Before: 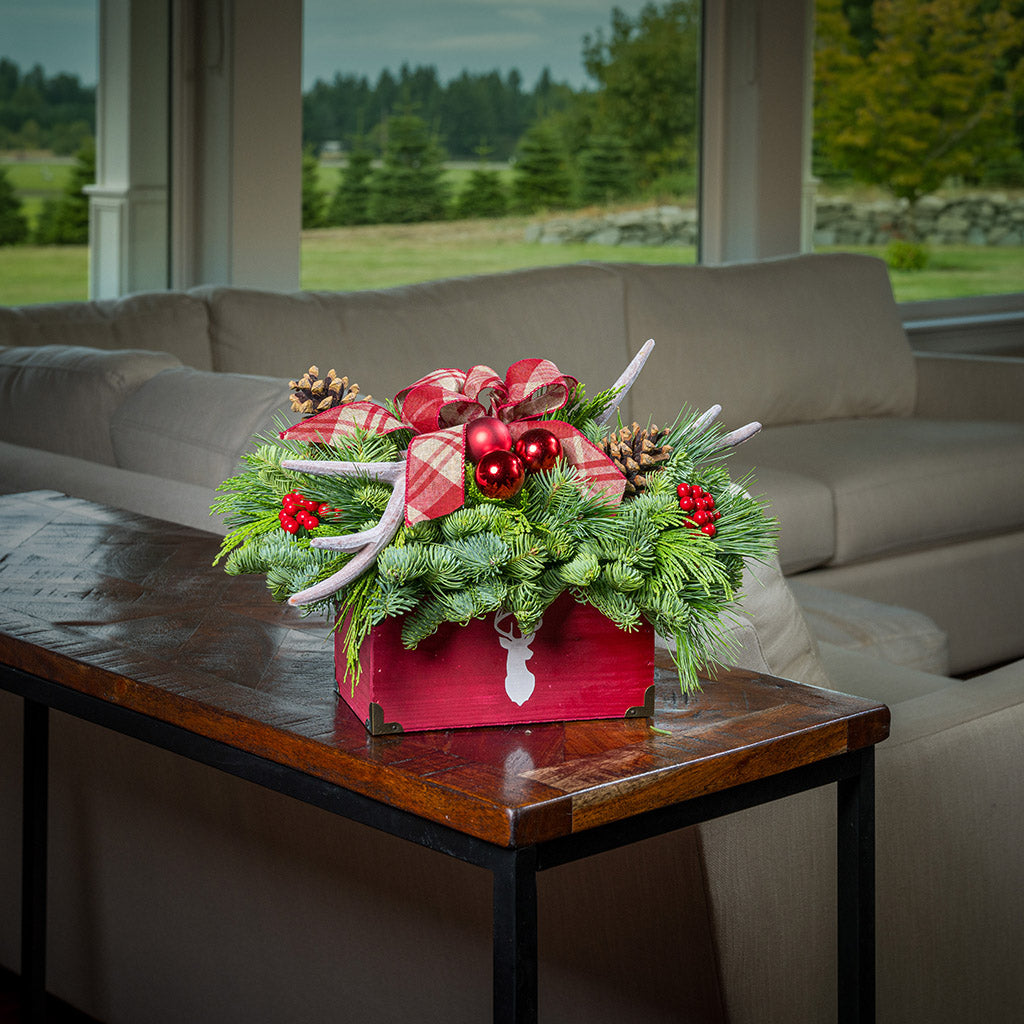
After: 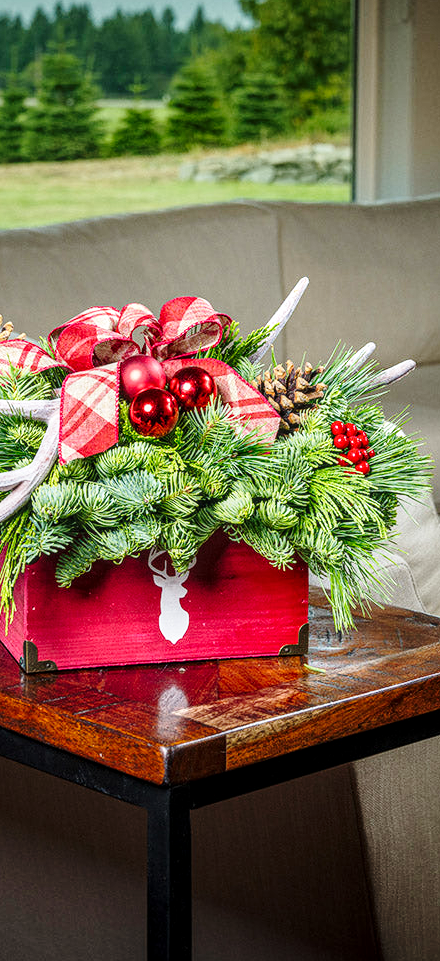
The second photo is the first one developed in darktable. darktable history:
crop: left 33.869%, top 6.076%, right 23.114%
local contrast: on, module defaults
base curve: curves: ch0 [(0, 0) (0.028, 0.03) (0.121, 0.232) (0.46, 0.748) (0.859, 0.968) (1, 1)], preserve colors none
